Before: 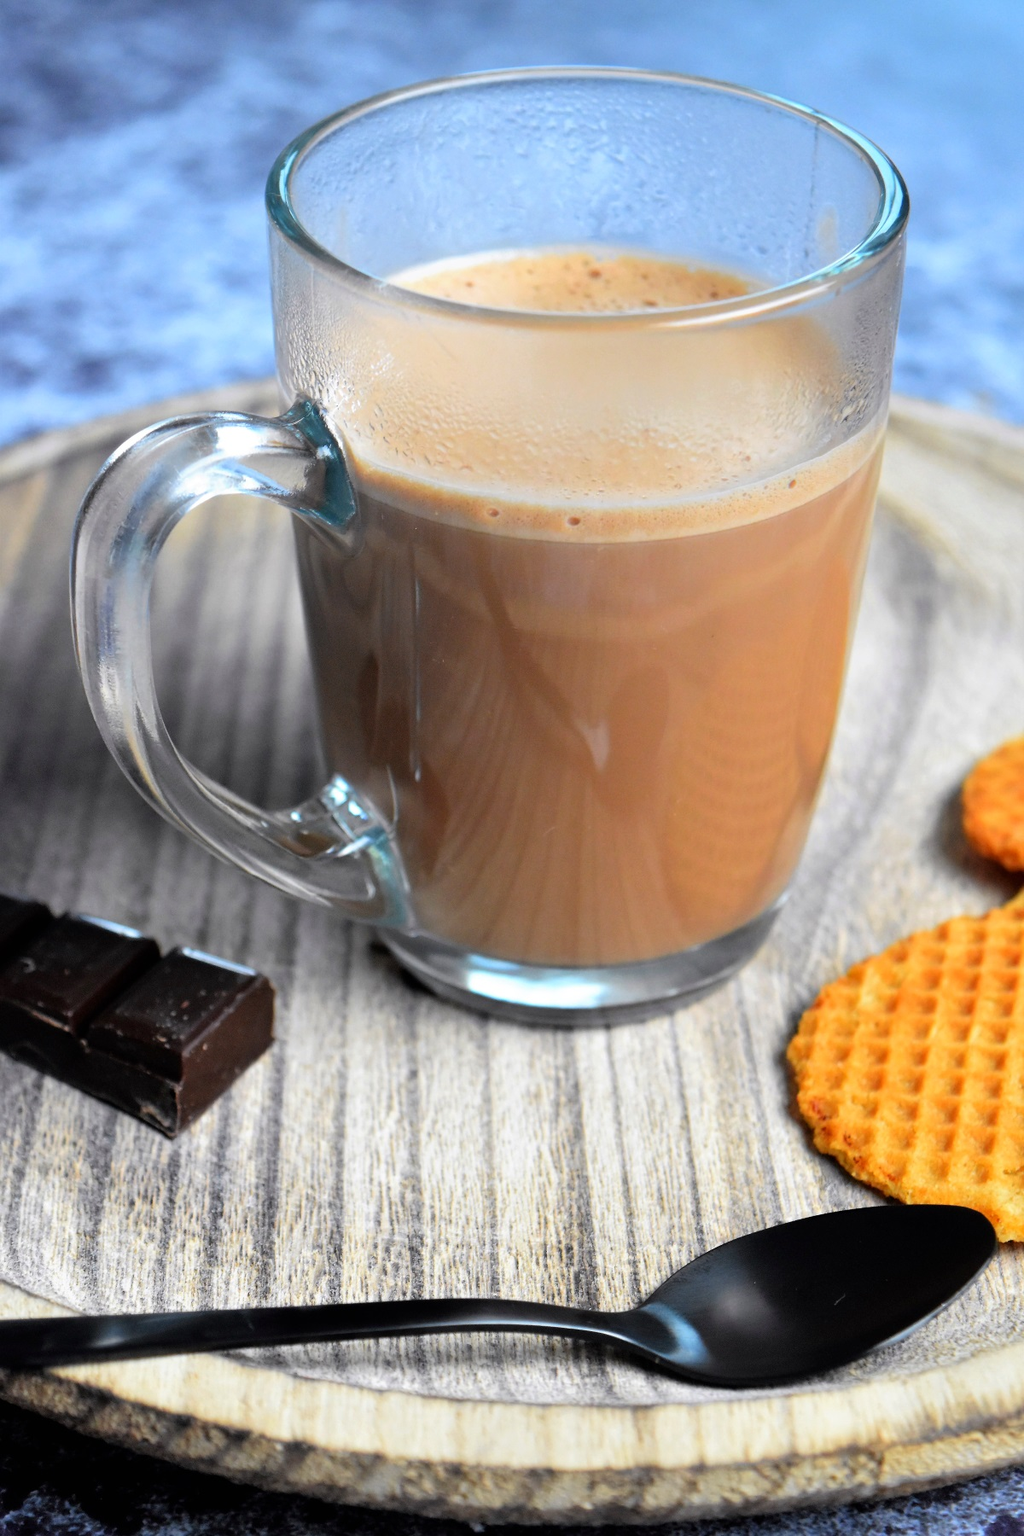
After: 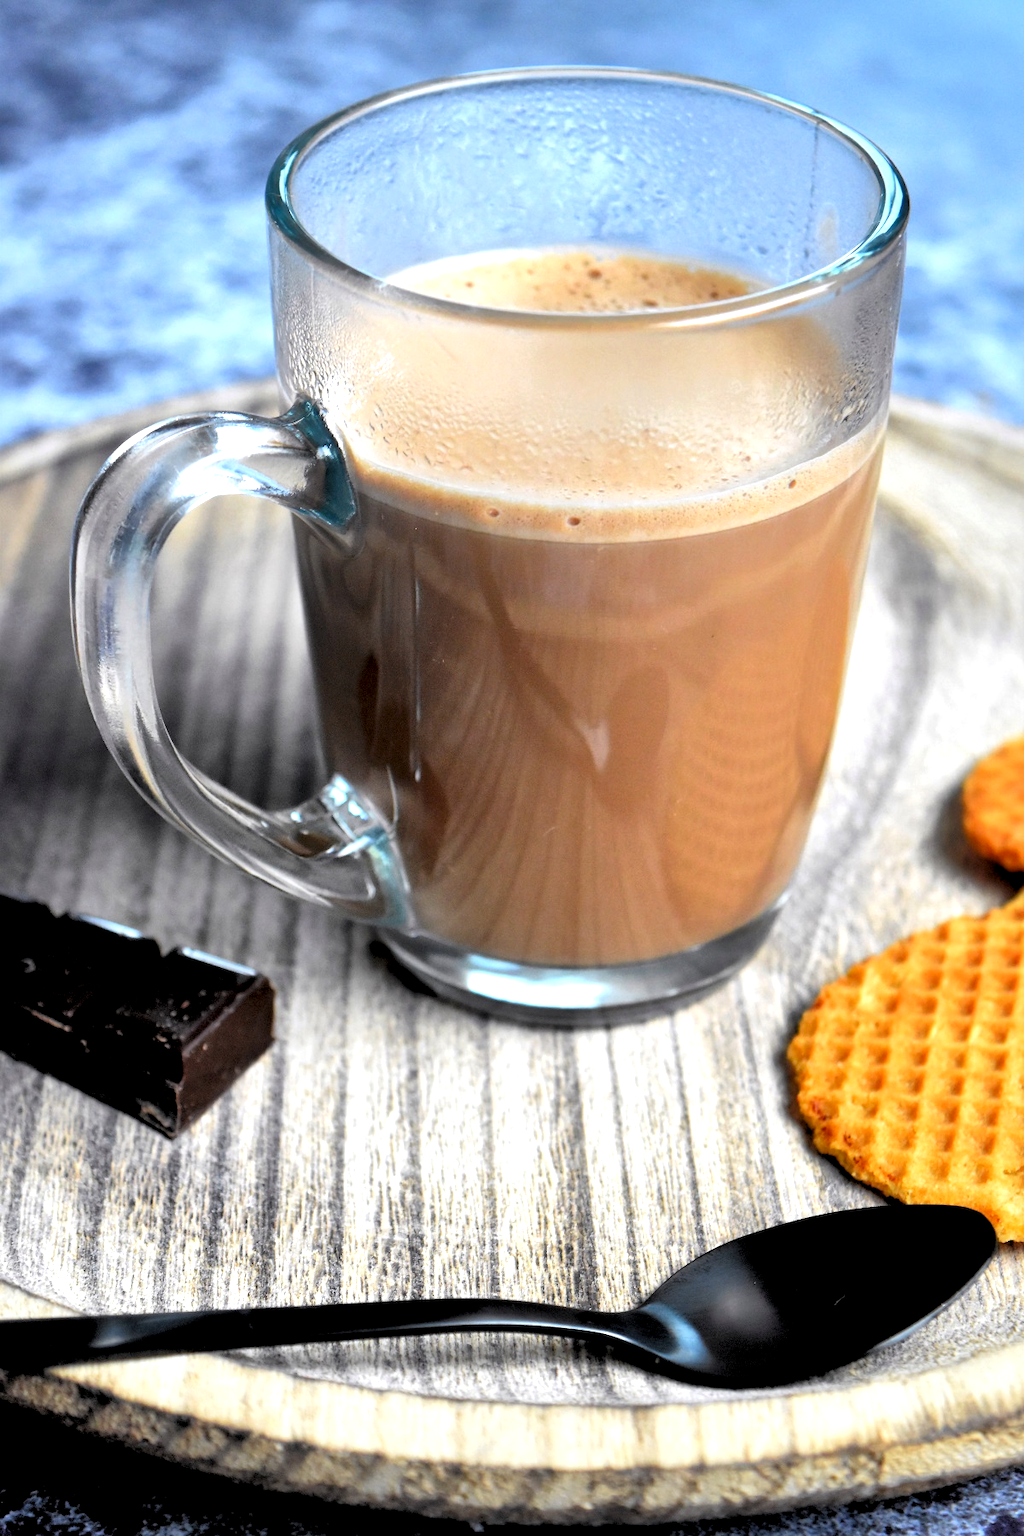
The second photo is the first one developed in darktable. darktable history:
rgb levels: levels [[0.01, 0.419, 0.839], [0, 0.5, 1], [0, 0.5, 1]]
local contrast: mode bilateral grid, contrast 100, coarseness 100, detail 165%, midtone range 0.2
